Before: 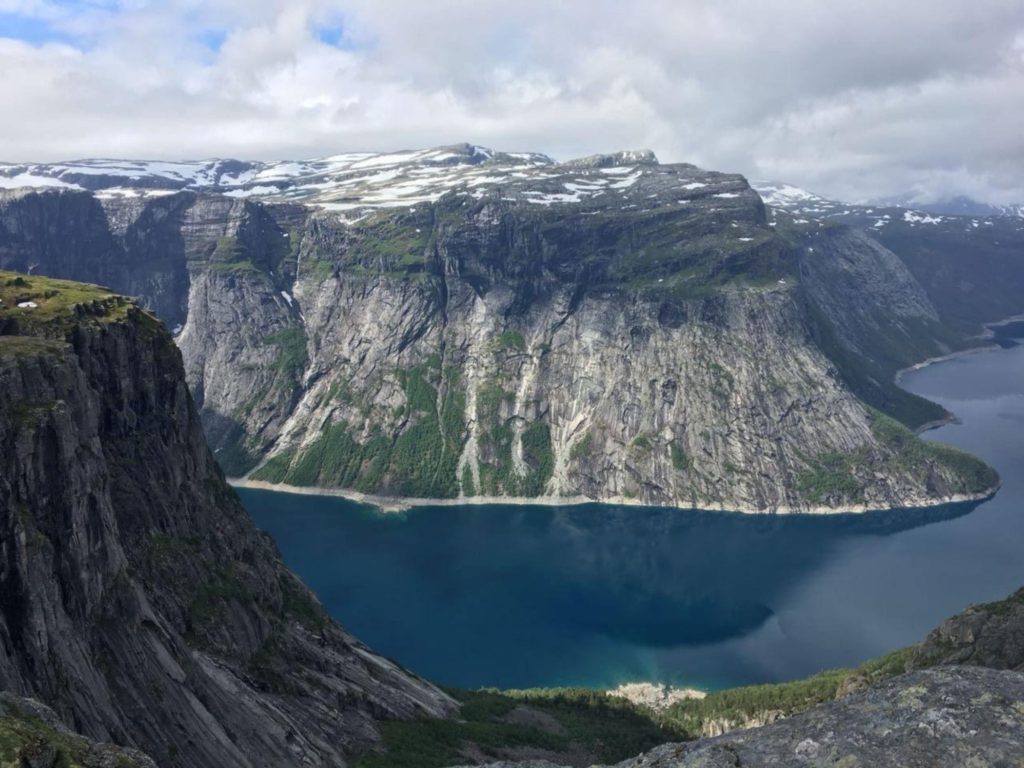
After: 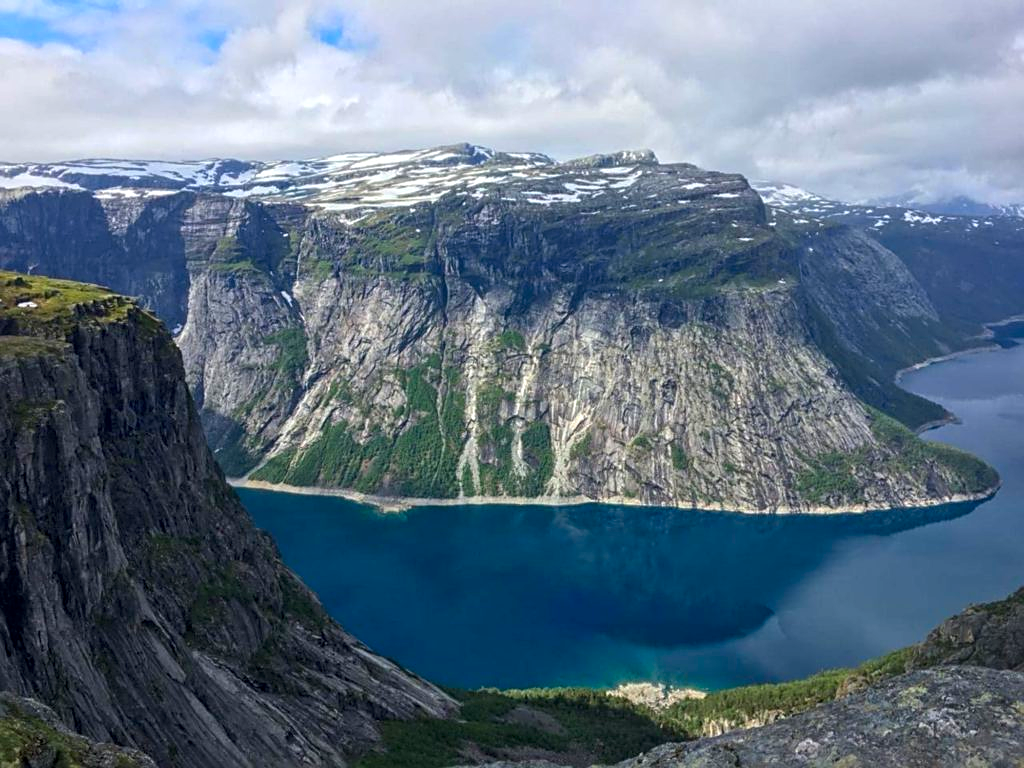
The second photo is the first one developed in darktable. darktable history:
sharpen: on, module defaults
local contrast: on, module defaults
contrast brightness saturation: saturation 0.5
